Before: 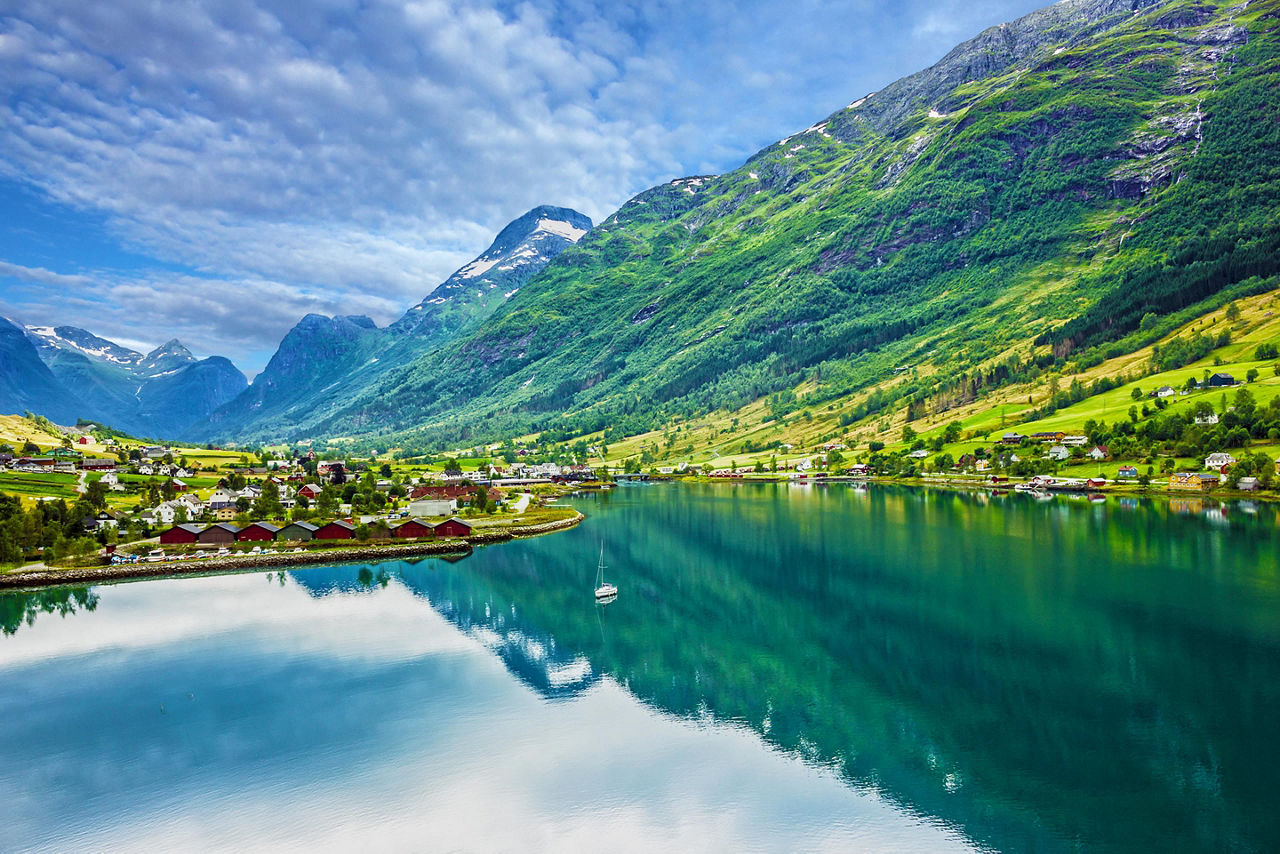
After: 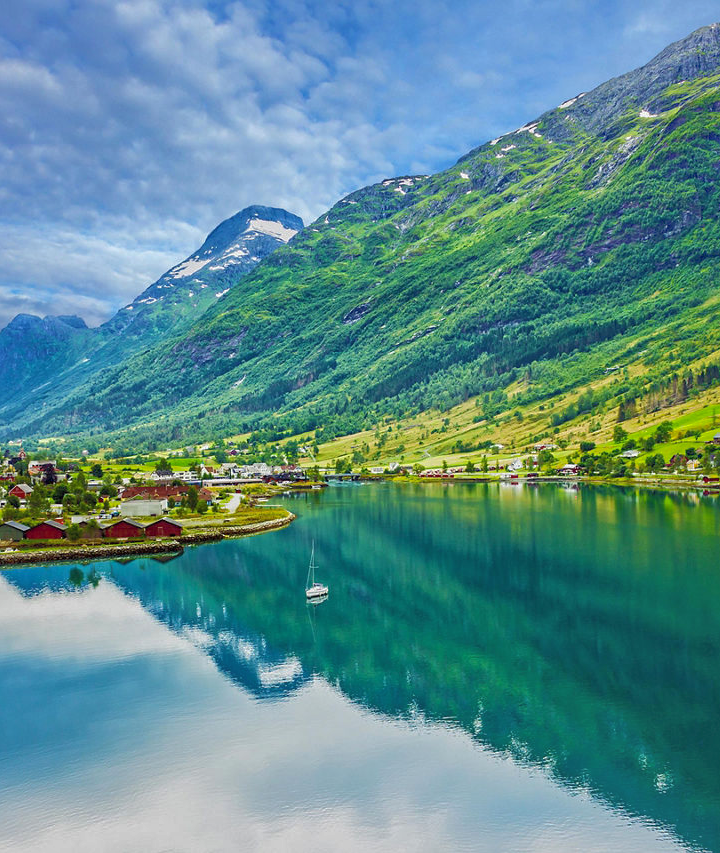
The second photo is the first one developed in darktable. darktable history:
shadows and highlights: shadows 58.21, highlights -59.83
crop and rotate: left 22.597%, right 21.13%
